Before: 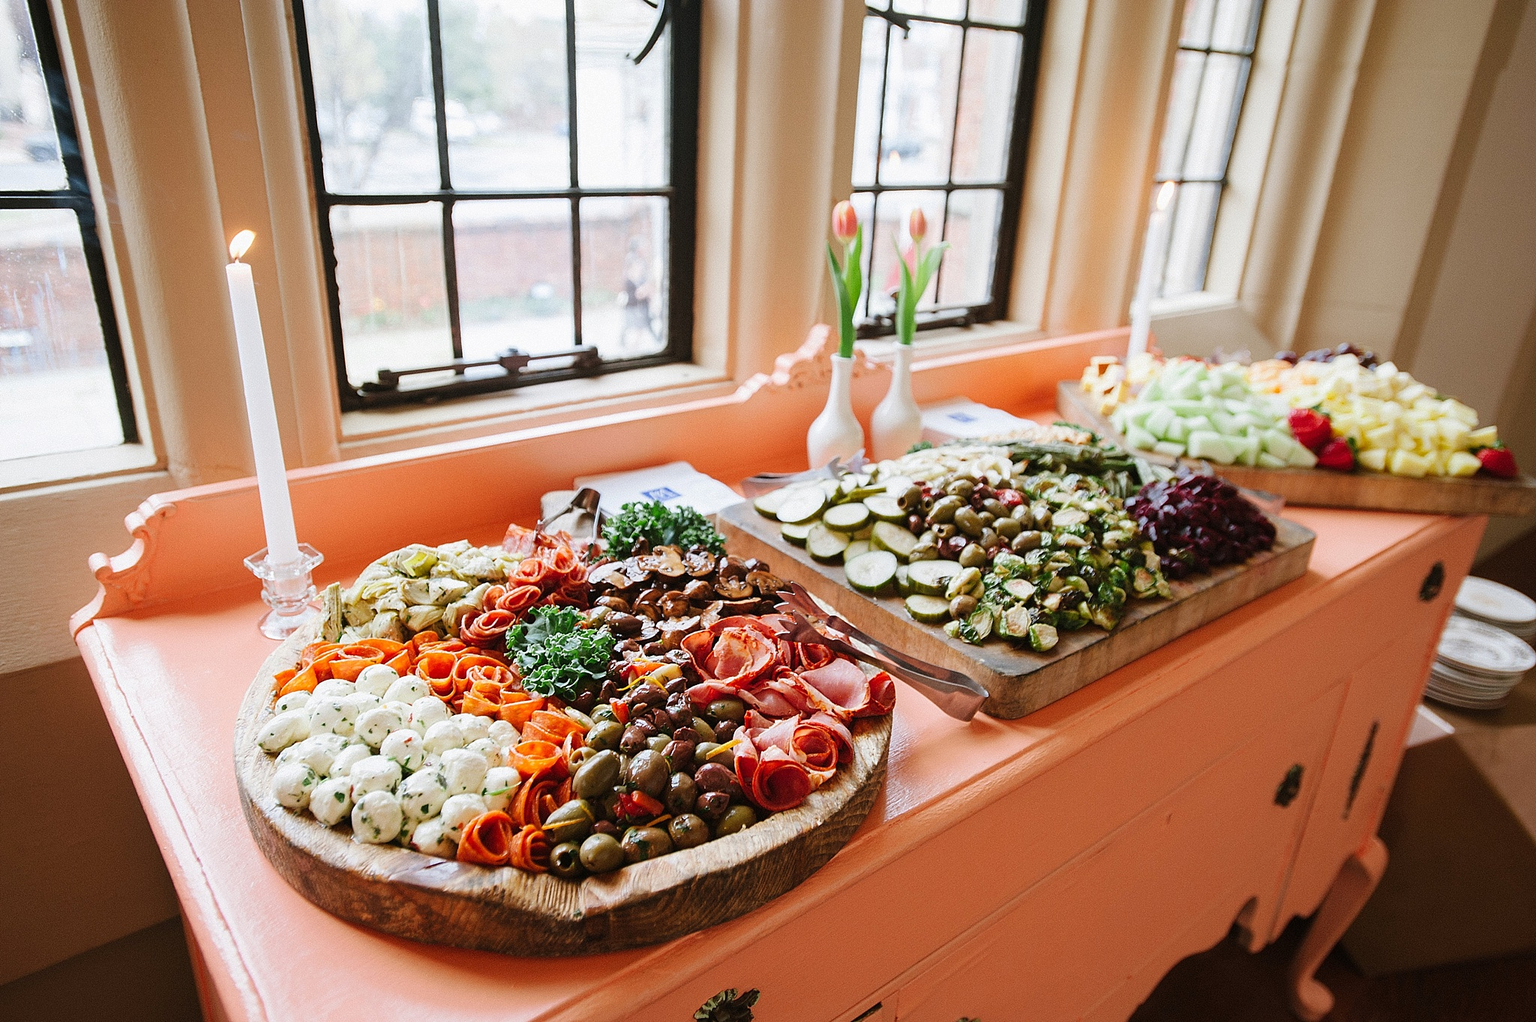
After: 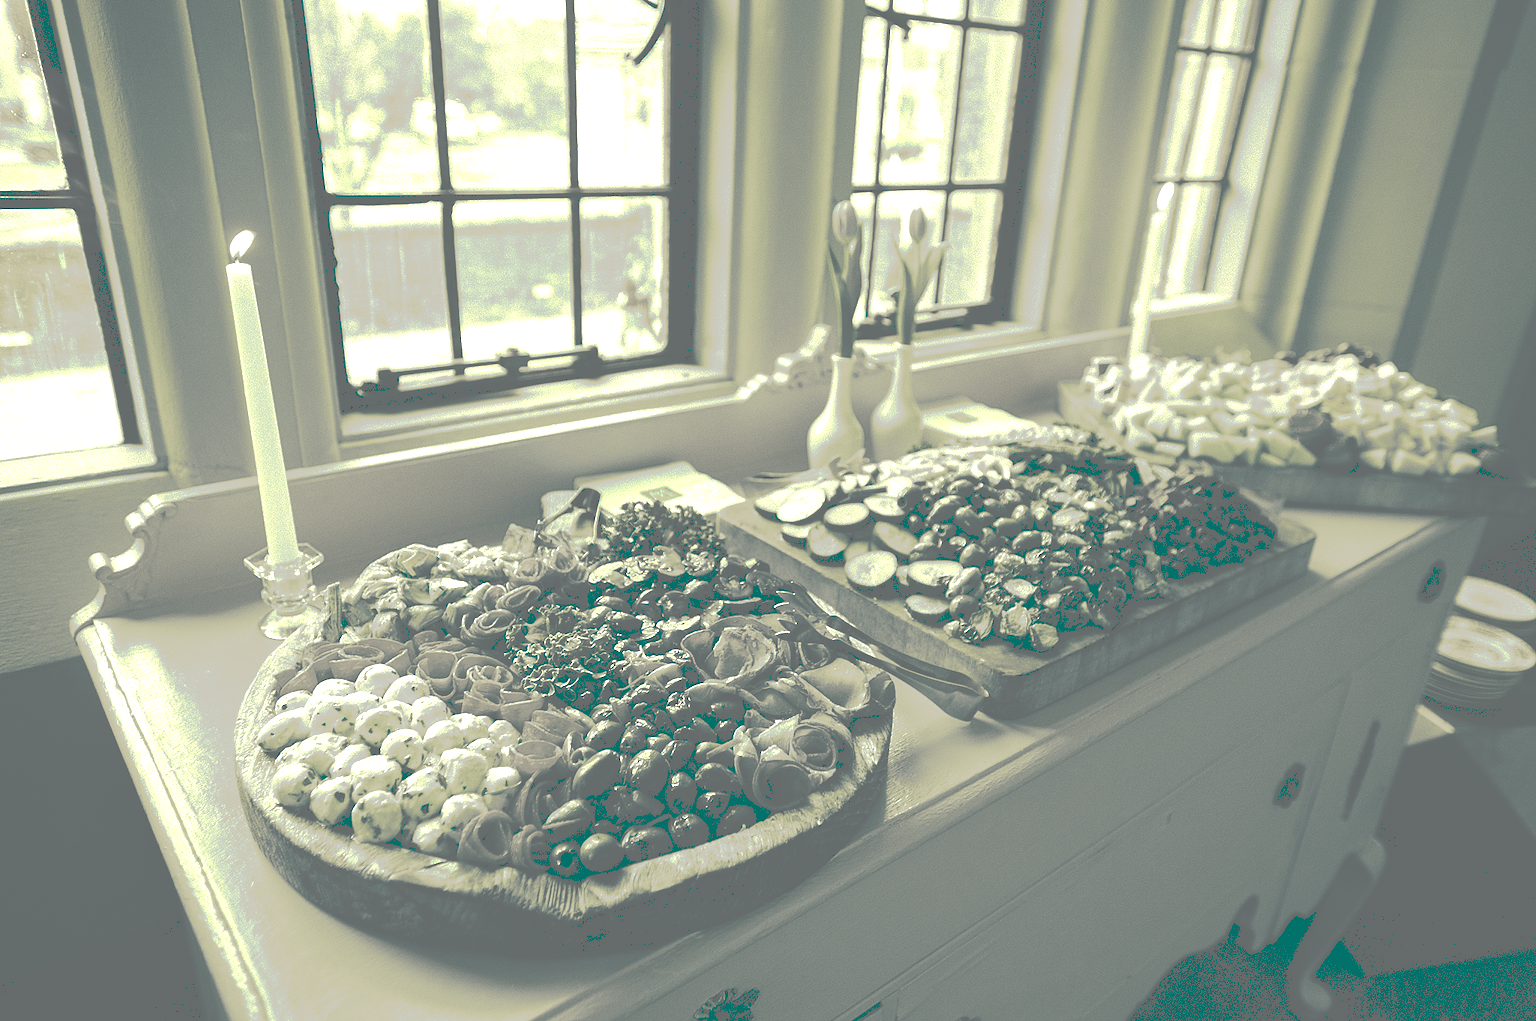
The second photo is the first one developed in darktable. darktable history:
tone curve: curves: ch0 [(0, 0) (0.003, 0.437) (0.011, 0.438) (0.025, 0.441) (0.044, 0.441) (0.069, 0.441) (0.1, 0.444) (0.136, 0.447) (0.177, 0.452) (0.224, 0.457) (0.277, 0.466) (0.335, 0.485) (0.399, 0.514) (0.468, 0.558) (0.543, 0.616) (0.623, 0.686) (0.709, 0.76) (0.801, 0.803) (0.898, 0.825) (1, 1)], preserve colors none
color look up table: target L [85.59, 79.89, 78.68, 79.89, 67.64, 56.92, 44.73, 38.43, 22.65, 29.07, 14.68, 203.92, 113.11, 79.89, 69.92, 57.3, 70.33, 58.18, 42.27, 50.8, 50.78, 24.79, 22.5, 10.28, 98.2, 91.43, 77.54, 91.39, 63.22, 82.93, 62.48, 59.03, 34.54, 38.05, 51.66, 31.27, 19.02, 19.02, 29.11, 2.261, 98.2, 81.16, 91.43, 77.54, 68.58, 69.9, 81.53, 46.14, 31.13], target a [-8.074, -7.868, -5.854, -7.868, -3.928, -3.718, -4.857, -5.551, -25.87, -13.26, -39.95, 0, 0.001, -7.868, -3.47, -3.841, -3.191, -3.124, -5.743, -2.925, -3.084, -21.17, -26.85, -31.44, -19.62, -18.63, -4.517, -18.8, -3.06, -5.994, -2.829, -2.849, -8.137, -5.238, -2.83, -8.702, -28.29, -28.29, -12.75, -4.705, -19.62, -7.944, -18.63, -4.517, -2.794, -3.594, -5.469, -4.768, -9.65], target b [32.8, 25.07, 23.09, 25.07, 12.7, 7.319, 3.997, 1.906, -3.946, 0.703, -5.36, -0.003, -0.008, 25.07, 13.81, 7.806, 14.41, 7.474, 3.273, 4.562, 5.536, -3.33, -4.189, -6.143, 52.46, 42.06, 21.8, 42.57, 10.73, 28.98, 9.802, 8.084, 1.66, 1.43, 5.838, -0.792, -4.167, -4.167, -2.017, -12.95, 52.46, 26.61, 42.06, 21.8, 13.52, 14.34, 27.23, 4.301, -1.031], num patches 49
